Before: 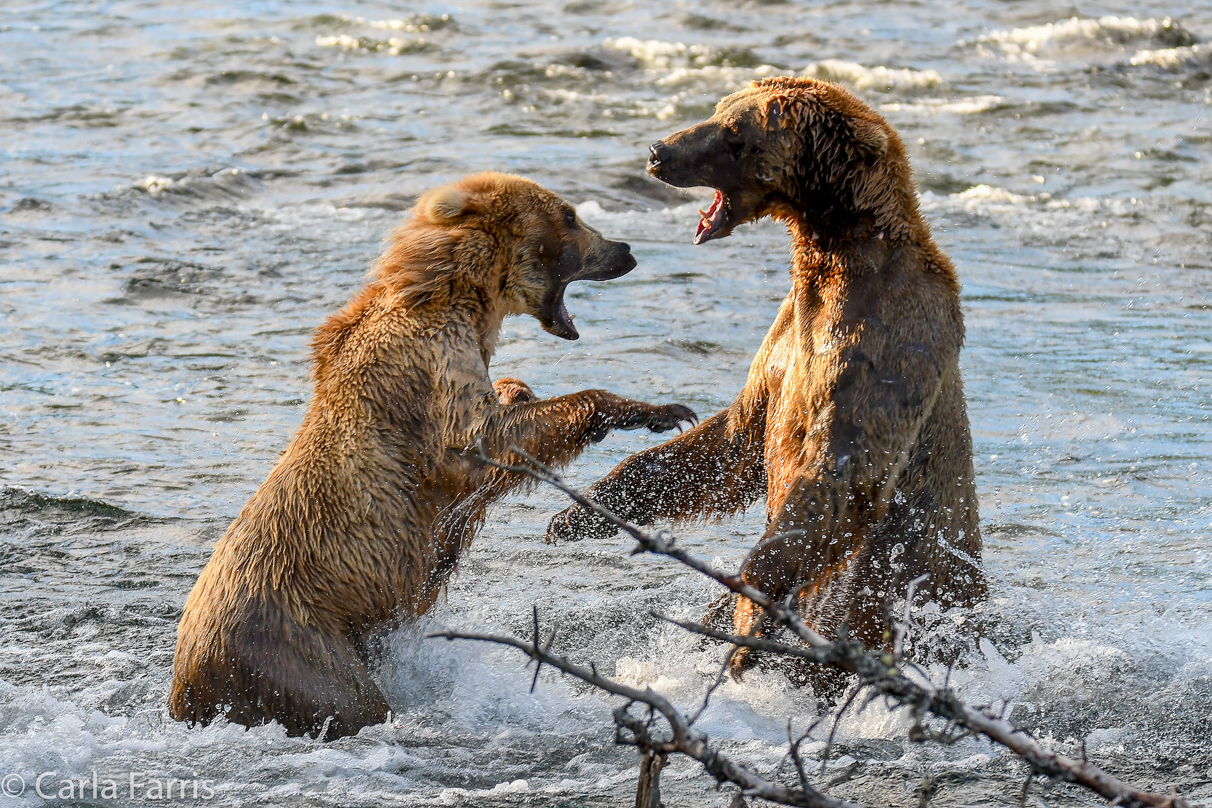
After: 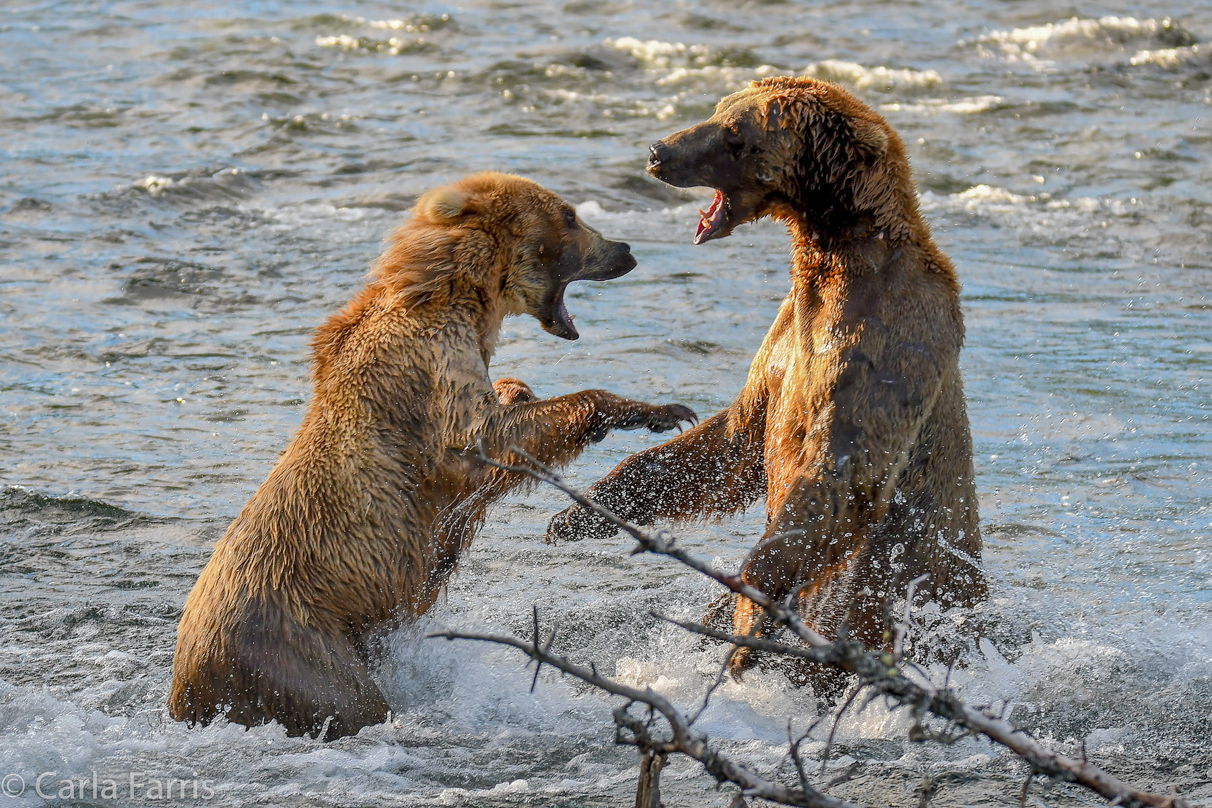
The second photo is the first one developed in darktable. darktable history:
shadows and highlights: shadows 40.26, highlights -59.72
